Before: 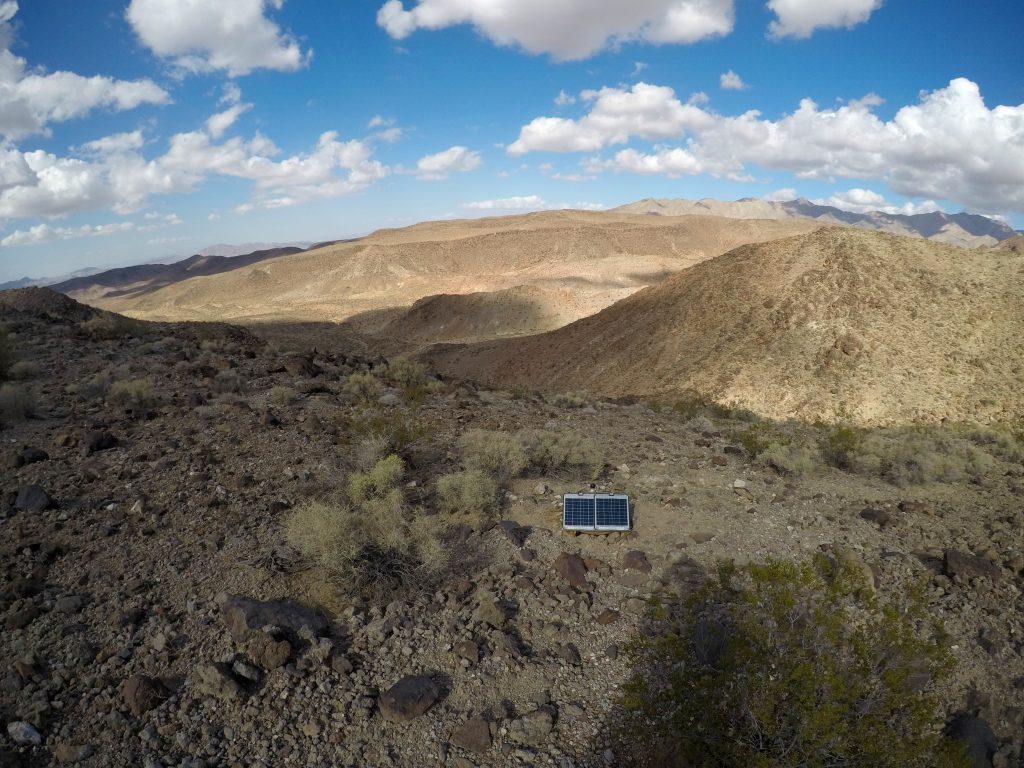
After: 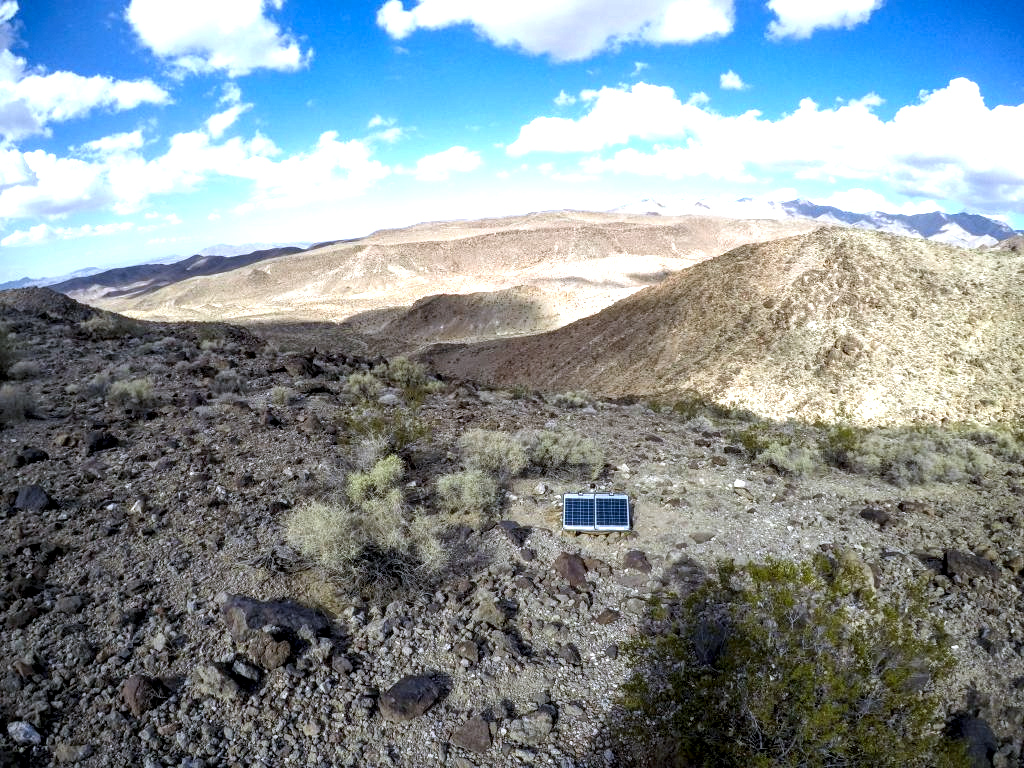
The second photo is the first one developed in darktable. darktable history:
exposure: black level correction 0.001, exposure 0.955 EV, compensate exposure bias true, compensate highlight preservation false
white balance: red 0.948, green 1.02, blue 1.176
local contrast: detail 160%
